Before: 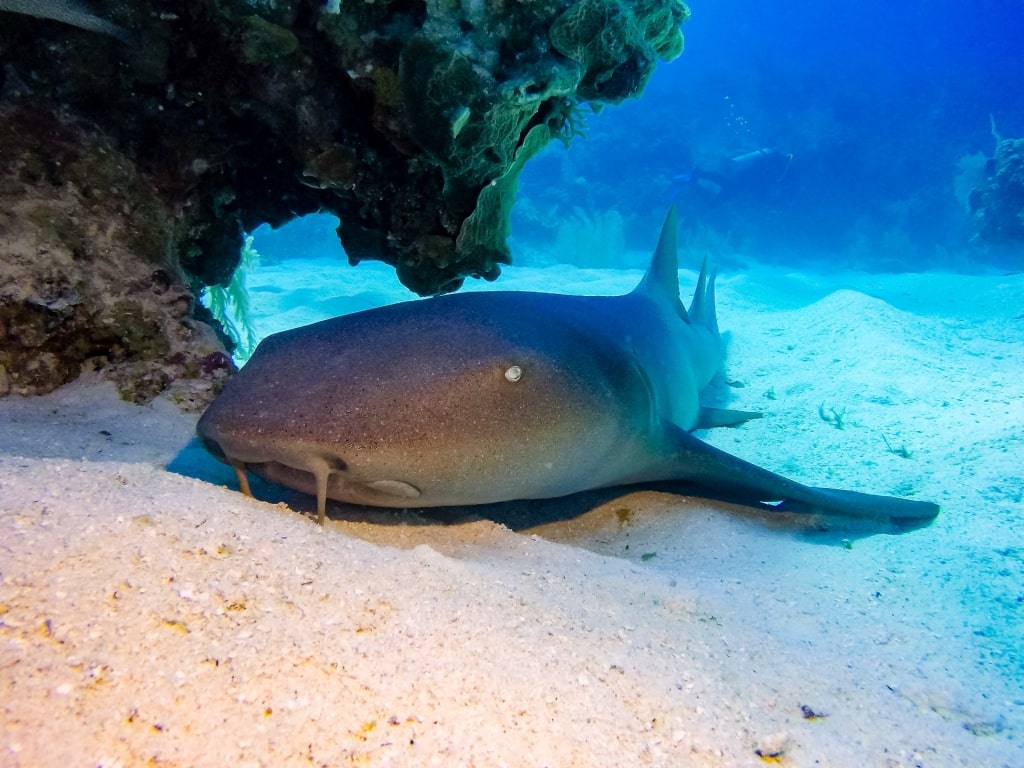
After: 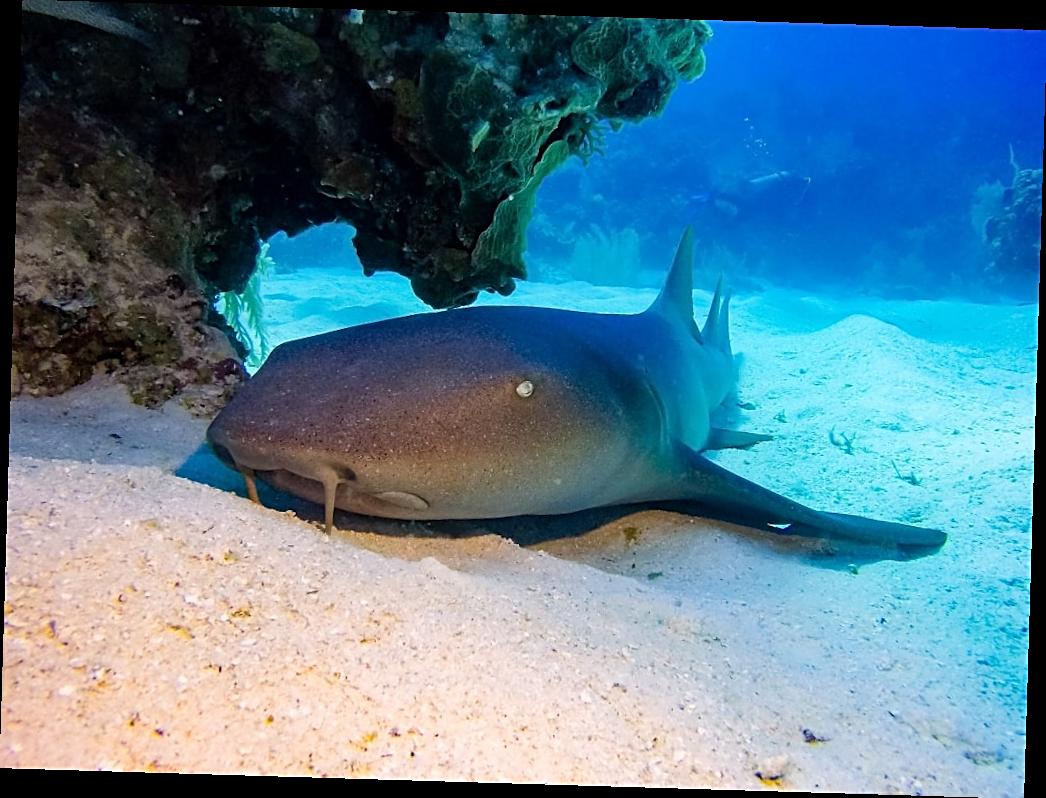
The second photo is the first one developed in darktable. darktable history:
sharpen: on, module defaults
rotate and perspective: rotation 1.72°, automatic cropping off
